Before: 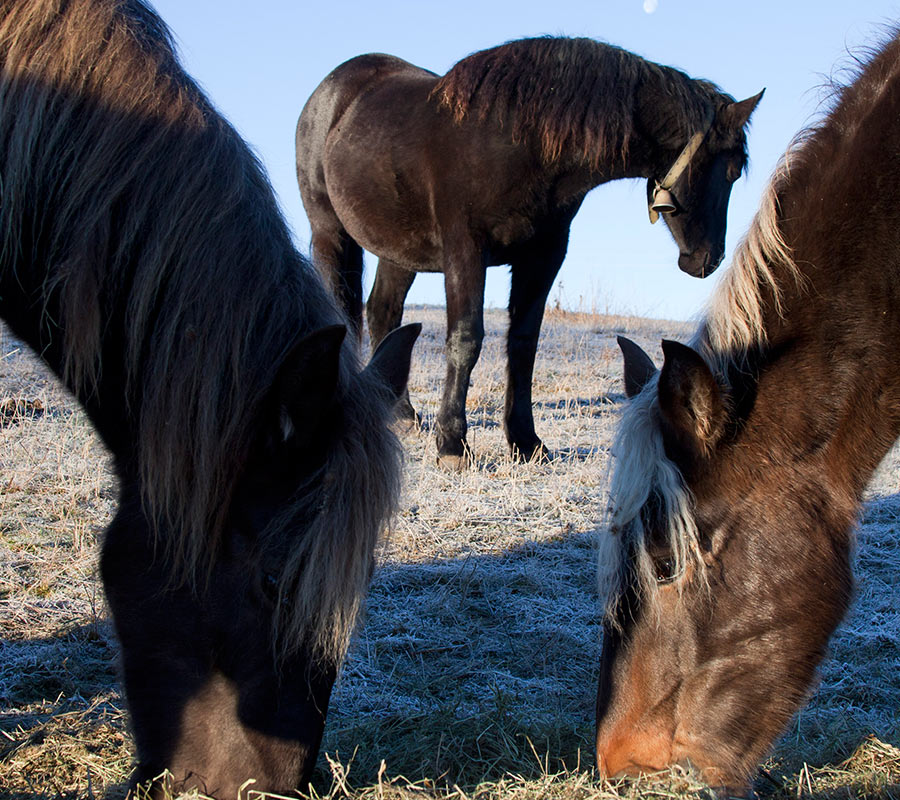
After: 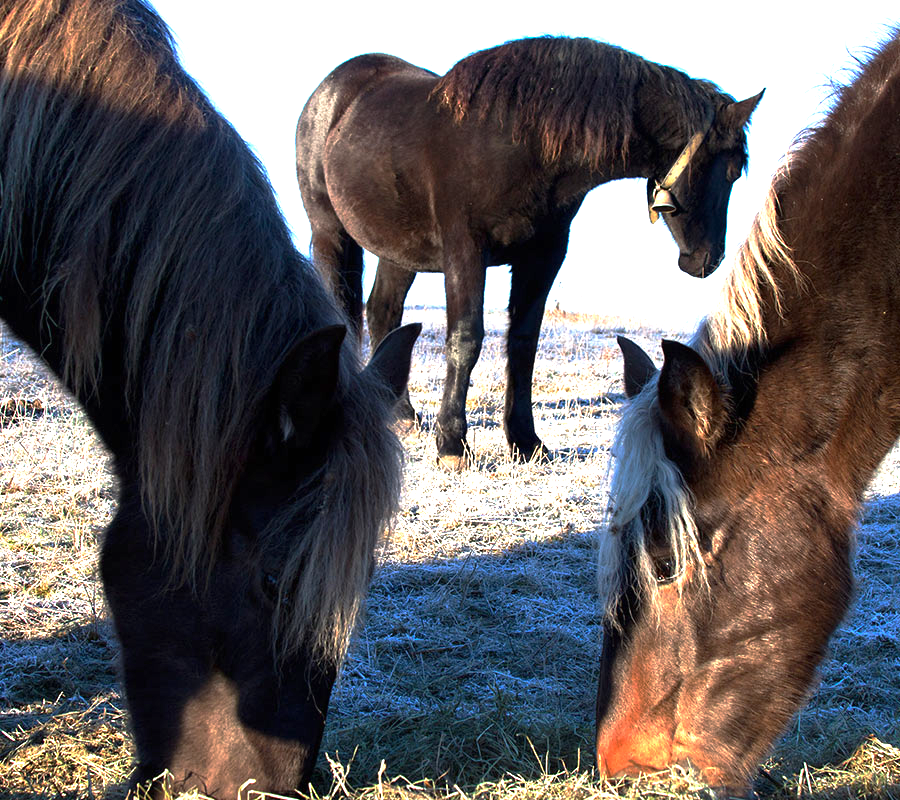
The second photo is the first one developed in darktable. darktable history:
exposure: black level correction 0, exposure 1.199 EV, compensate exposure bias true, compensate highlight preservation false
base curve: curves: ch0 [(0, 0) (0.595, 0.418) (1, 1)], preserve colors none
